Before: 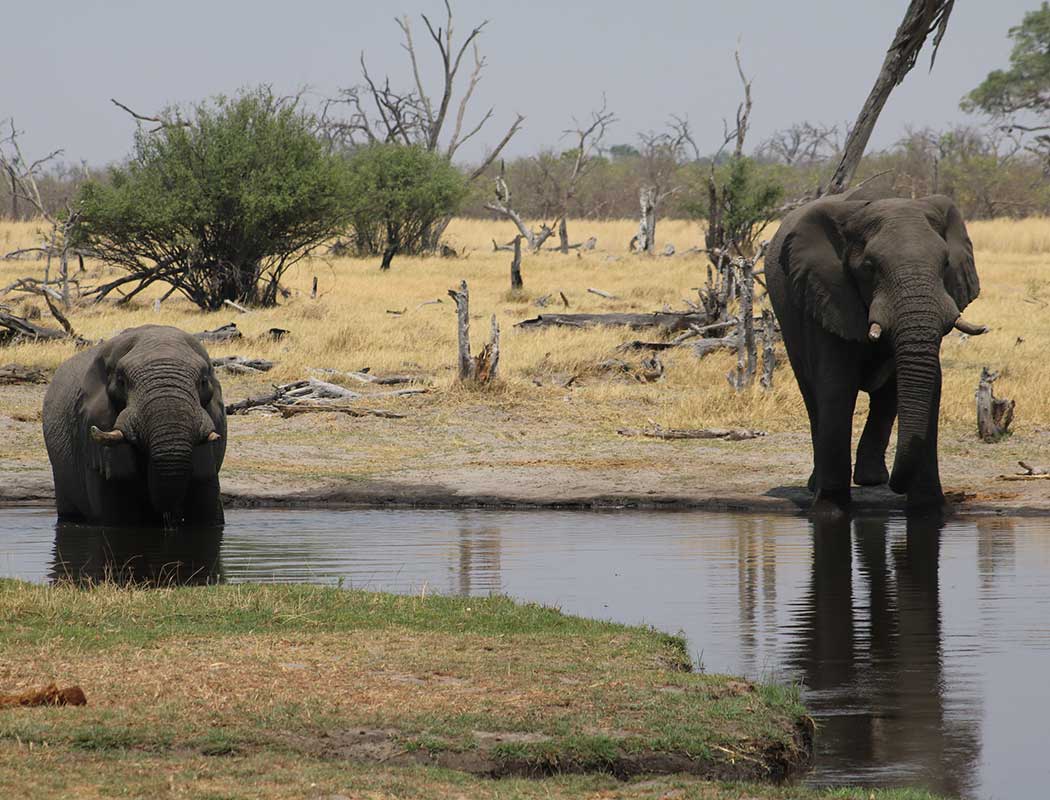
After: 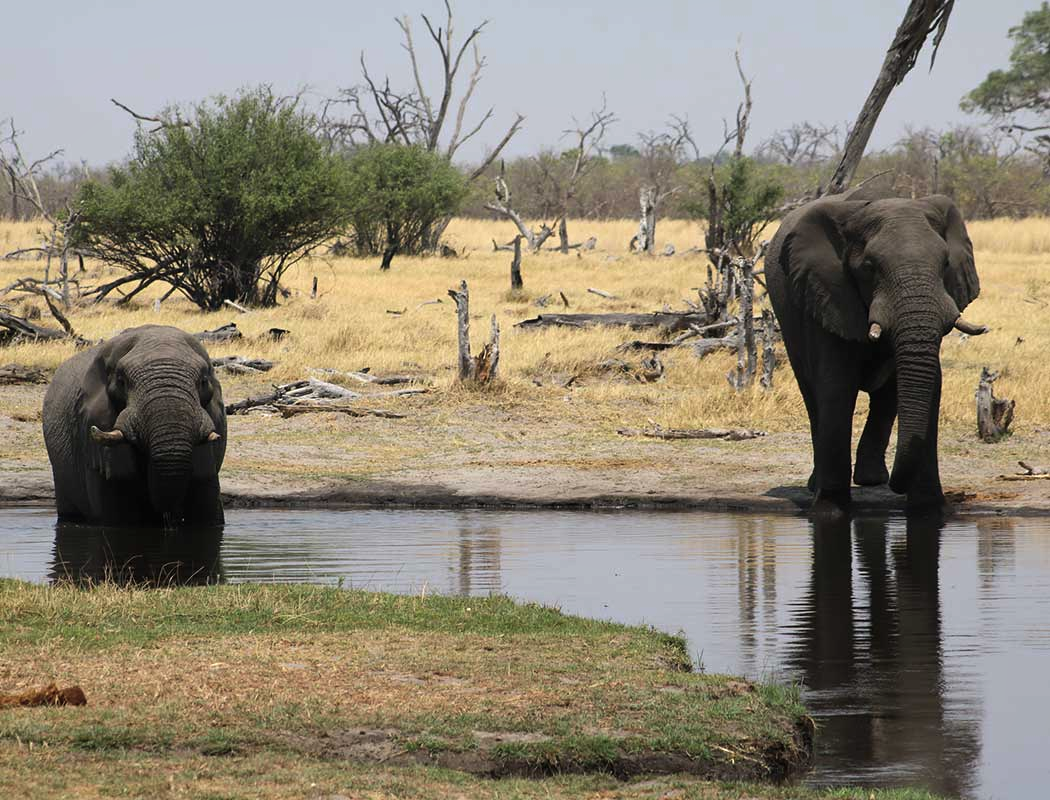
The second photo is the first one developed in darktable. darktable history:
tone equalizer: -8 EV -0.401 EV, -7 EV -0.418 EV, -6 EV -0.302 EV, -5 EV -0.205 EV, -3 EV 0.213 EV, -2 EV 0.315 EV, -1 EV 0.4 EV, +0 EV 0.388 EV, edges refinement/feathering 500, mask exposure compensation -1.57 EV, preserve details no
shadows and highlights: shadows 24.96, highlights -24.07, highlights color adjustment 56.42%
color zones: curves: ch0 [(0.068, 0.464) (0.25, 0.5) (0.48, 0.508) (0.75, 0.536) (0.886, 0.476) (0.967, 0.456)]; ch1 [(0.066, 0.456) (0.25, 0.5) (0.616, 0.508) (0.746, 0.56) (0.934, 0.444)]
